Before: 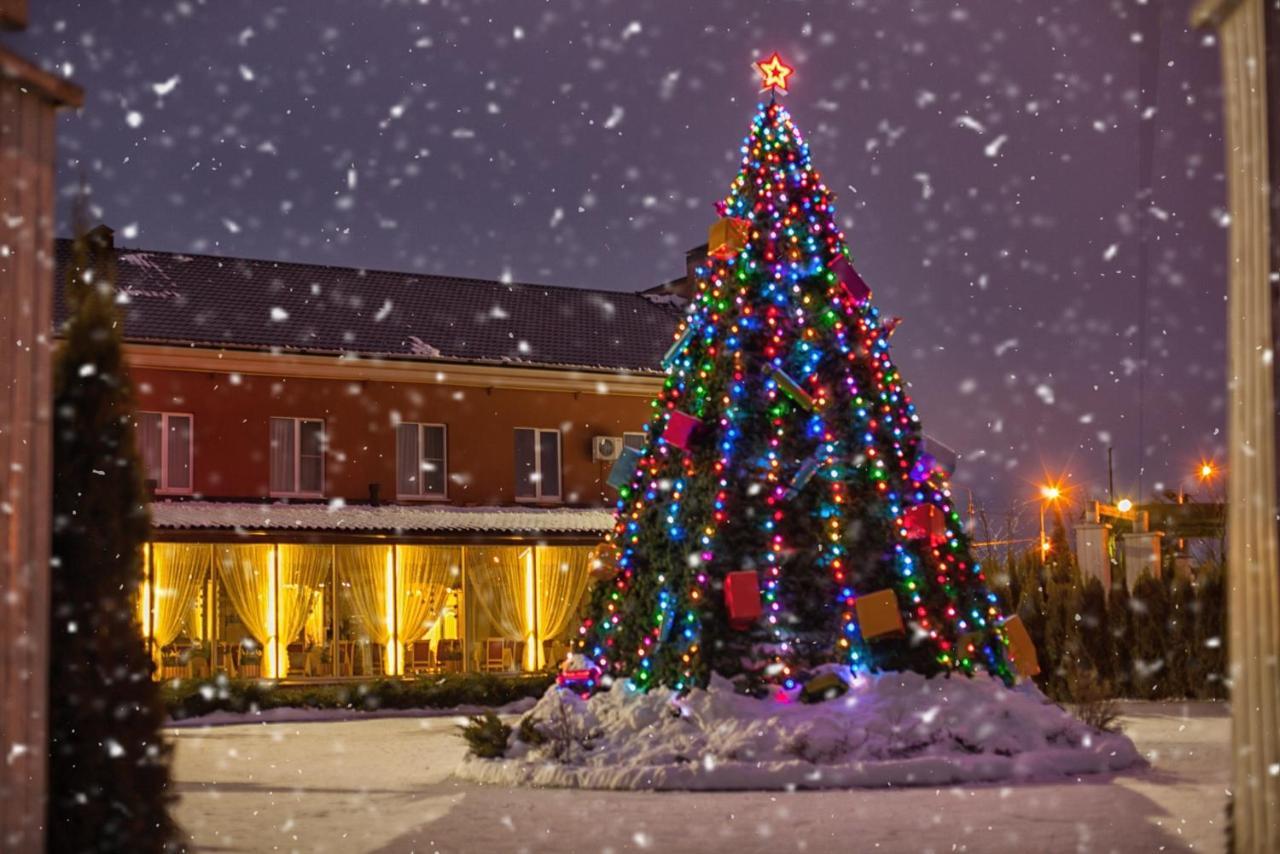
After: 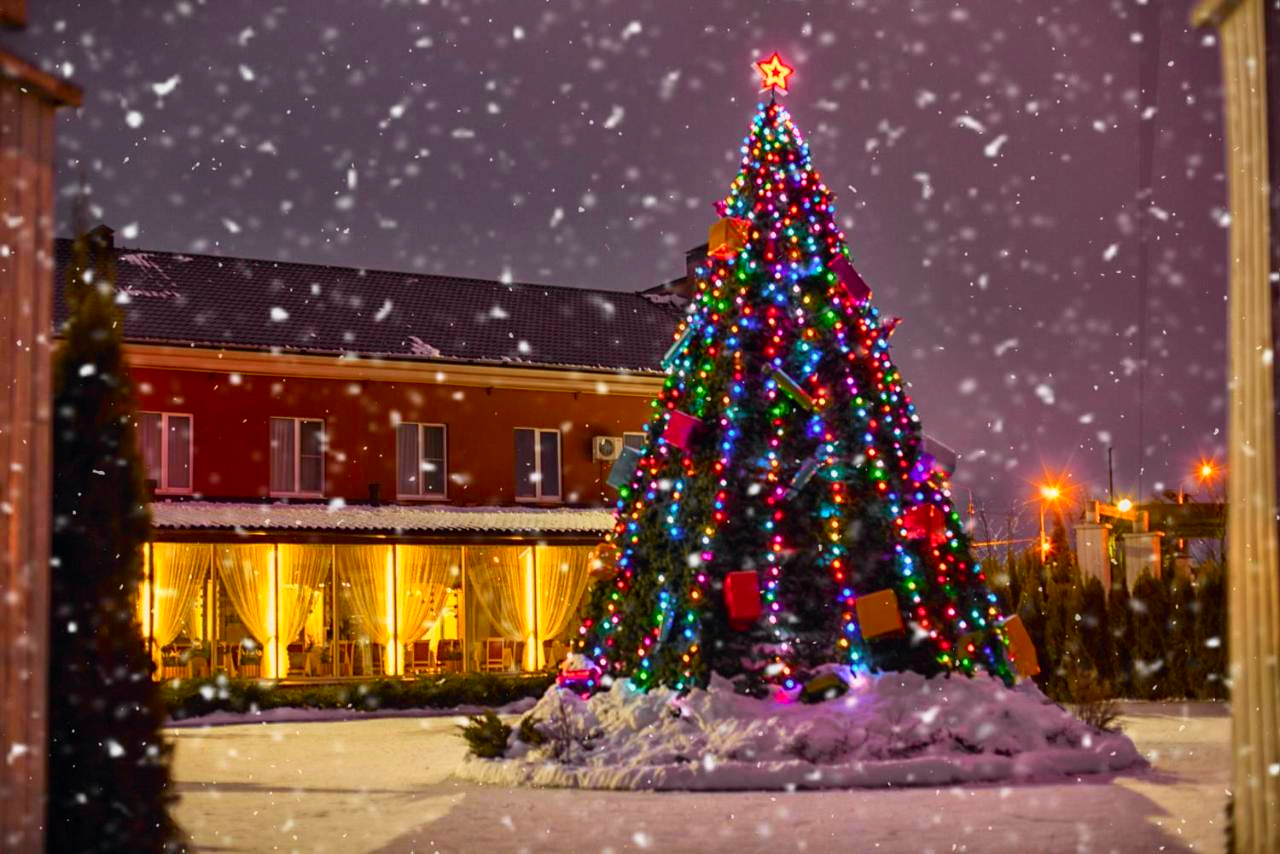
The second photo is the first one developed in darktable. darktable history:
tone curve: curves: ch0 [(0, 0) (0.071, 0.047) (0.266, 0.26) (0.491, 0.552) (0.753, 0.818) (1, 0.983)]; ch1 [(0, 0) (0.346, 0.307) (0.408, 0.369) (0.463, 0.443) (0.482, 0.493) (0.502, 0.5) (0.517, 0.518) (0.55, 0.573) (0.597, 0.641) (0.651, 0.709) (1, 1)]; ch2 [(0, 0) (0.346, 0.34) (0.434, 0.46) (0.485, 0.494) (0.5, 0.494) (0.517, 0.506) (0.535, 0.545) (0.583, 0.634) (0.625, 0.686) (1, 1)], color space Lab, independent channels, preserve colors none
